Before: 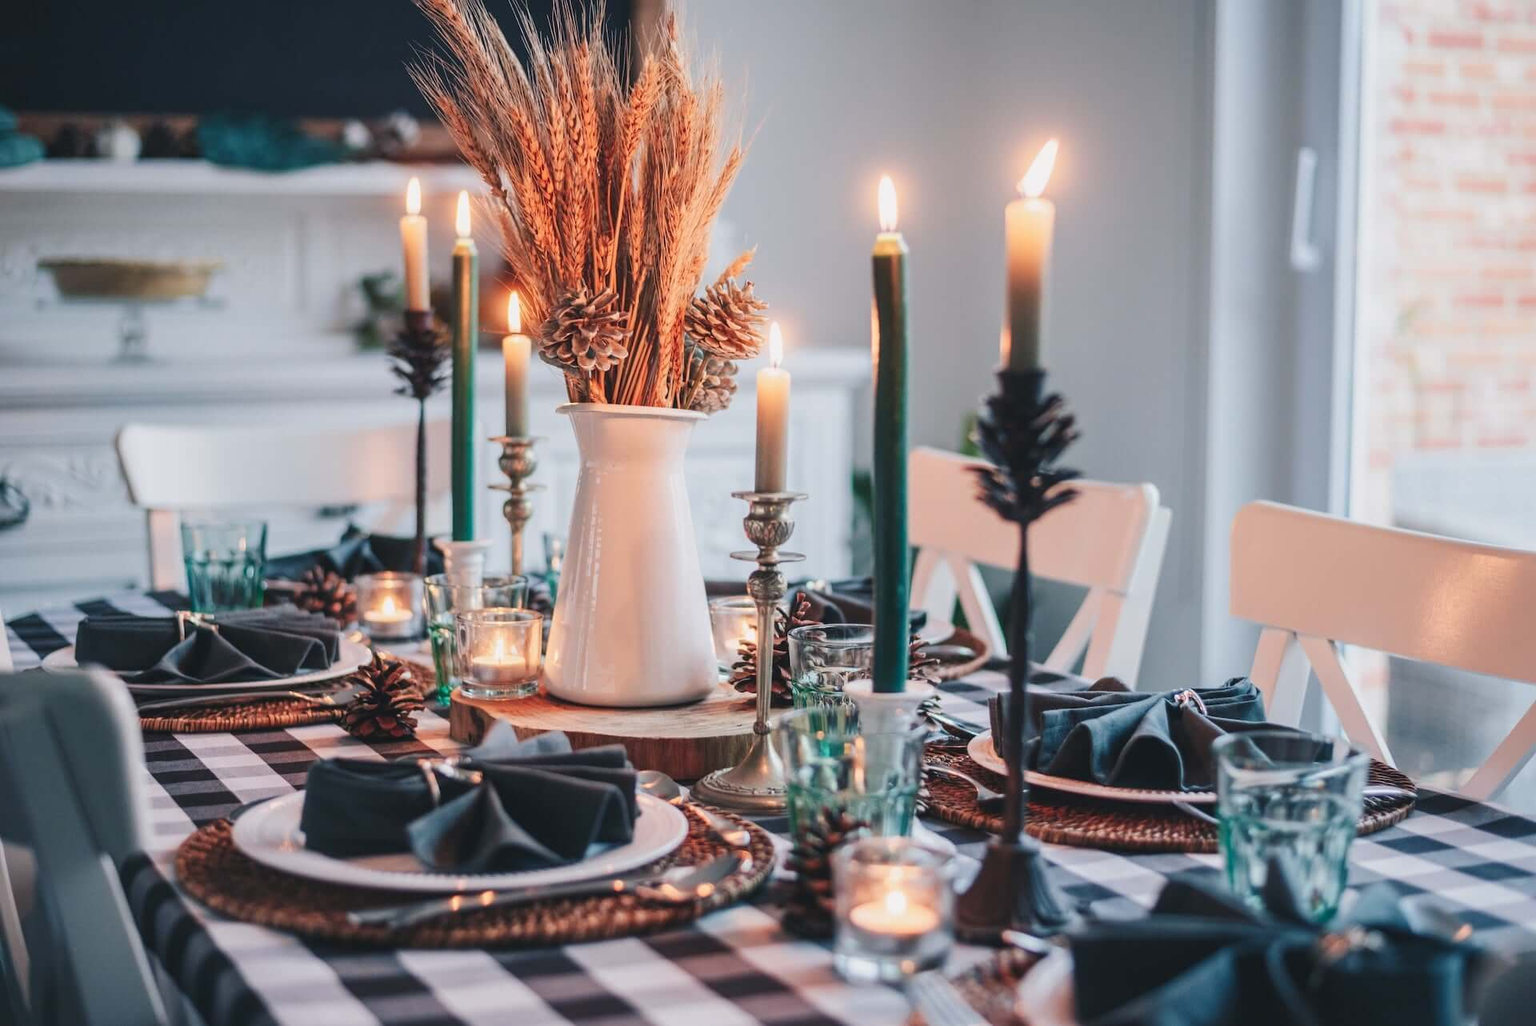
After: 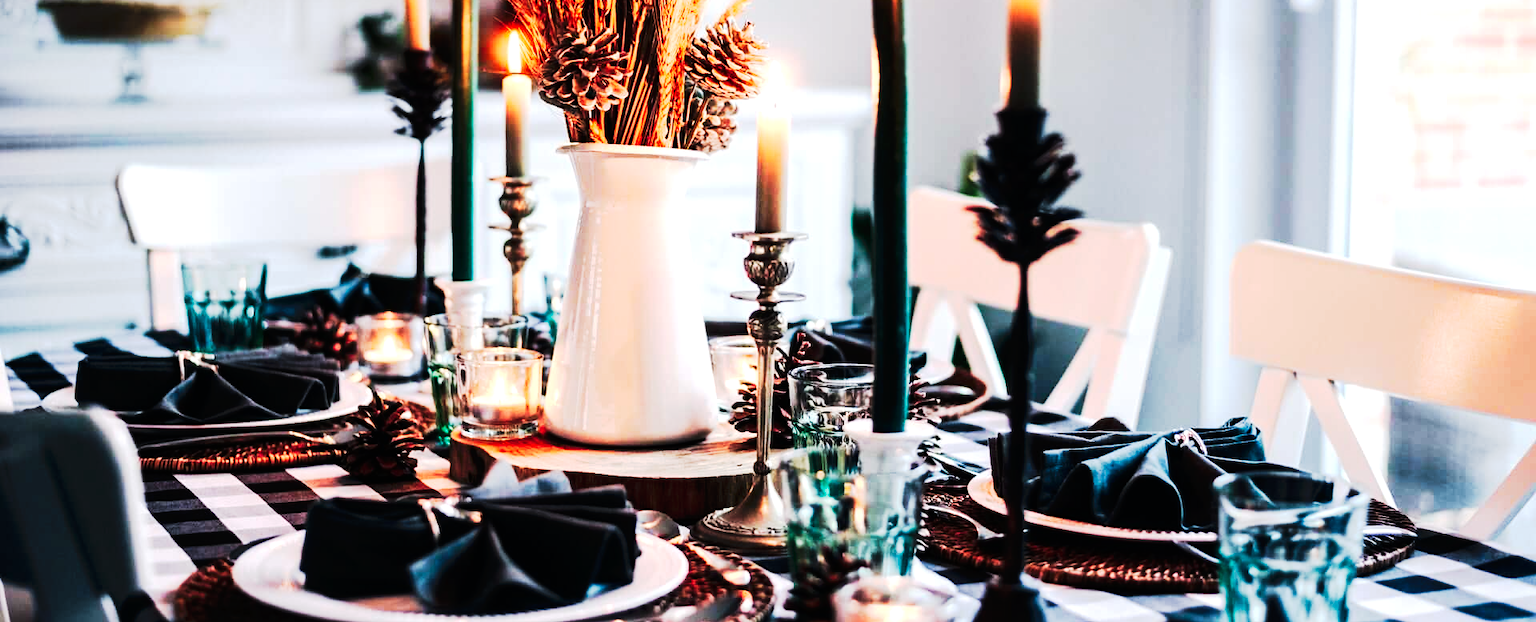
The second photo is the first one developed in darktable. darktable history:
crop and rotate: top 25.357%, bottom 13.942%
tone equalizer: -8 EV -0.75 EV, -7 EV -0.7 EV, -6 EV -0.6 EV, -5 EV -0.4 EV, -3 EV 0.4 EV, -2 EV 0.6 EV, -1 EV 0.7 EV, +0 EV 0.75 EV, edges refinement/feathering 500, mask exposure compensation -1.57 EV, preserve details no
tone curve: curves: ch0 [(0, 0) (0.003, 0.005) (0.011, 0.006) (0.025, 0.004) (0.044, 0.004) (0.069, 0.007) (0.1, 0.014) (0.136, 0.018) (0.177, 0.034) (0.224, 0.065) (0.277, 0.089) (0.335, 0.143) (0.399, 0.219) (0.468, 0.327) (0.543, 0.455) (0.623, 0.63) (0.709, 0.786) (0.801, 0.87) (0.898, 0.922) (1, 1)], preserve colors none
